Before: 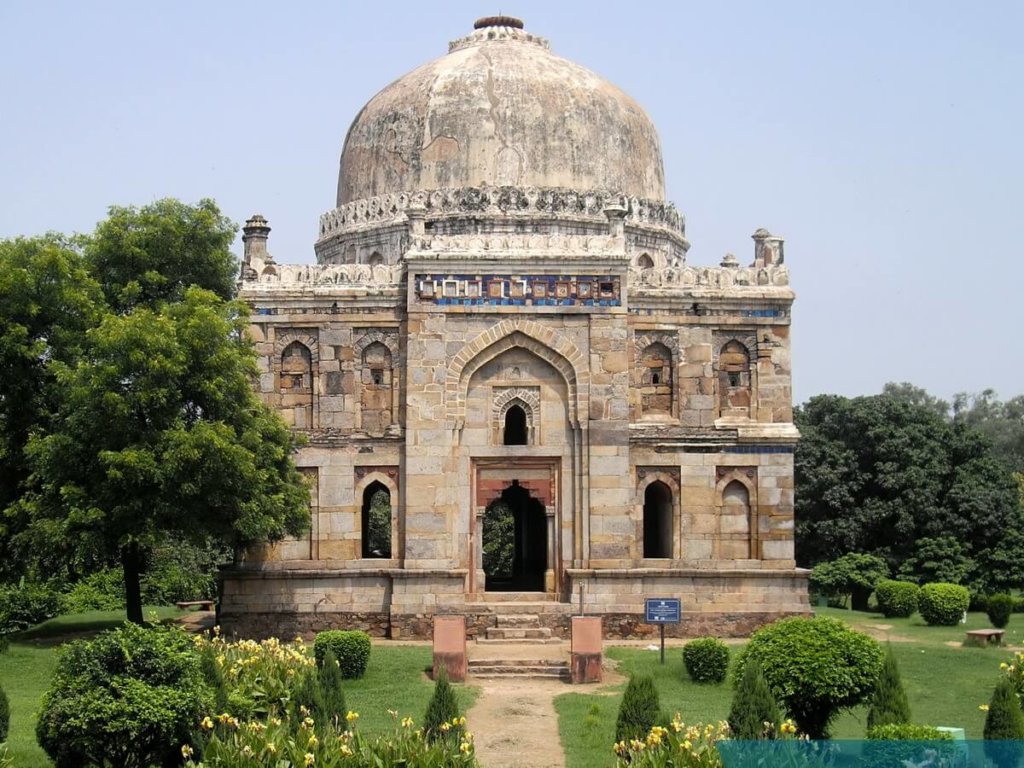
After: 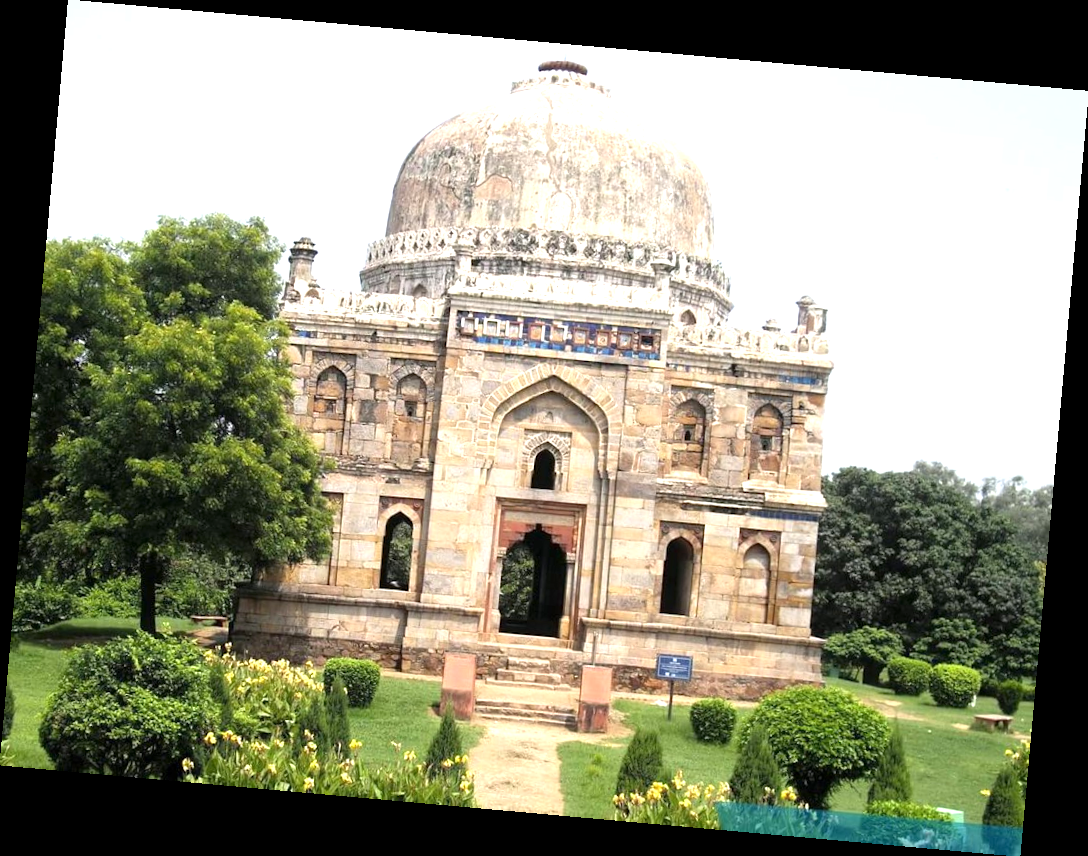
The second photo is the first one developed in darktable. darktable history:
exposure: exposure 0.921 EV, compensate highlight preservation false
rotate and perspective: rotation 5.12°, automatic cropping off
